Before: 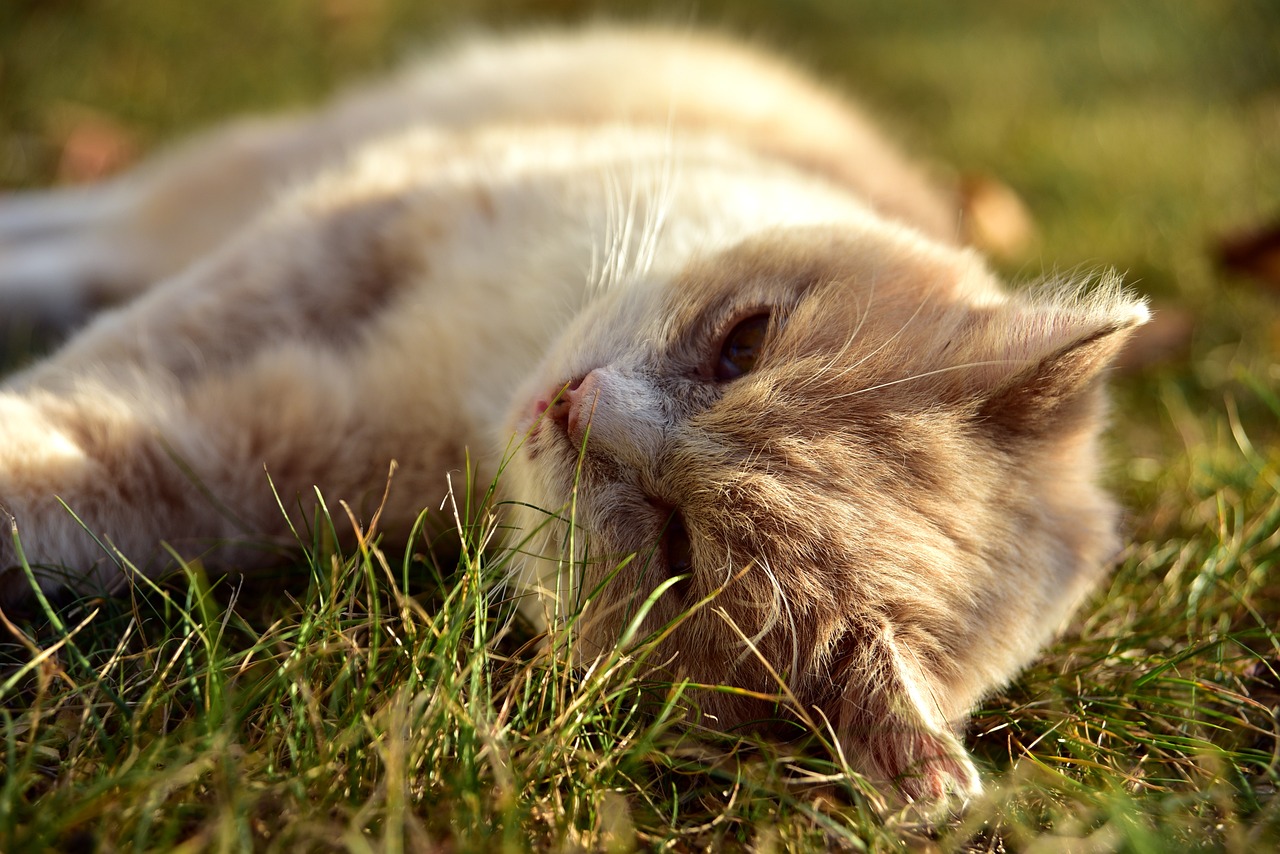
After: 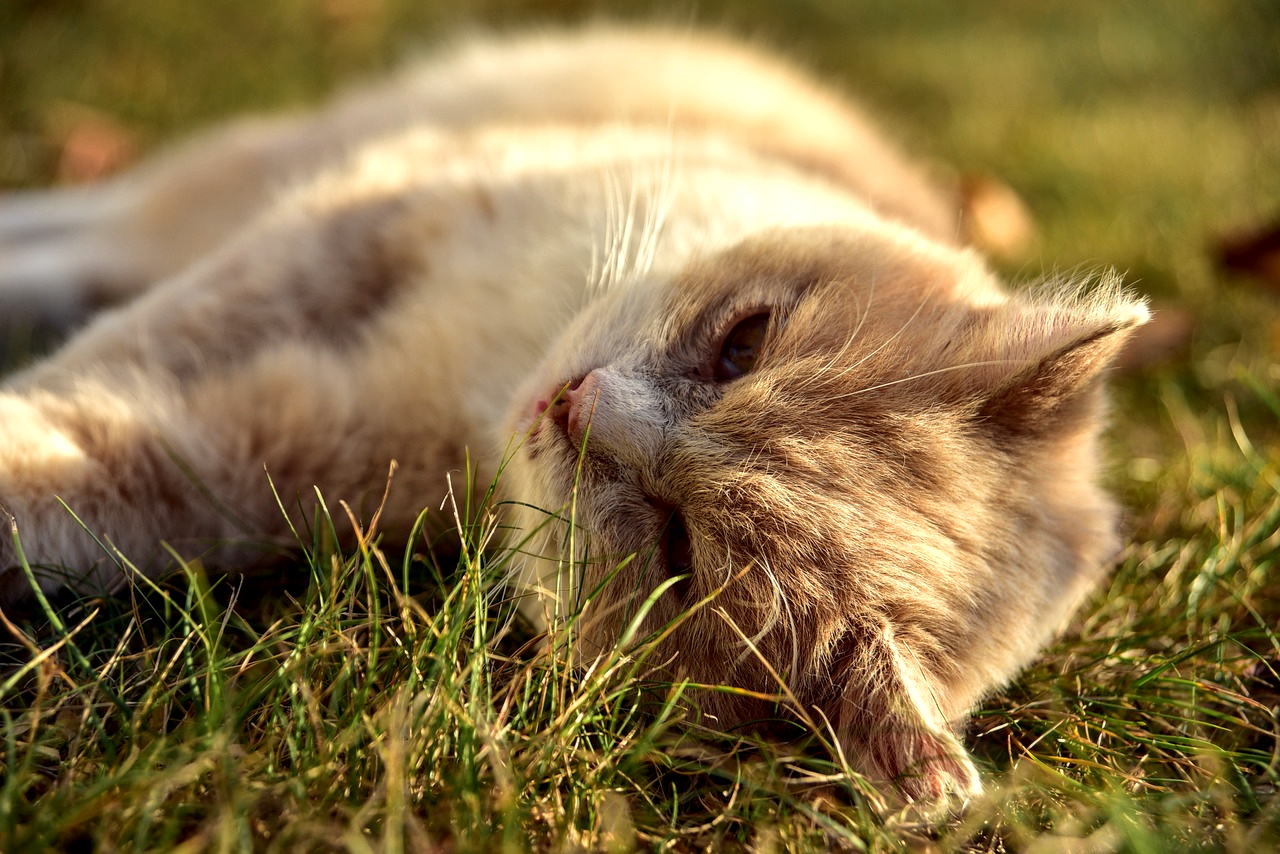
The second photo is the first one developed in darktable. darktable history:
local contrast: on, module defaults
white balance: red 1.045, blue 0.932
